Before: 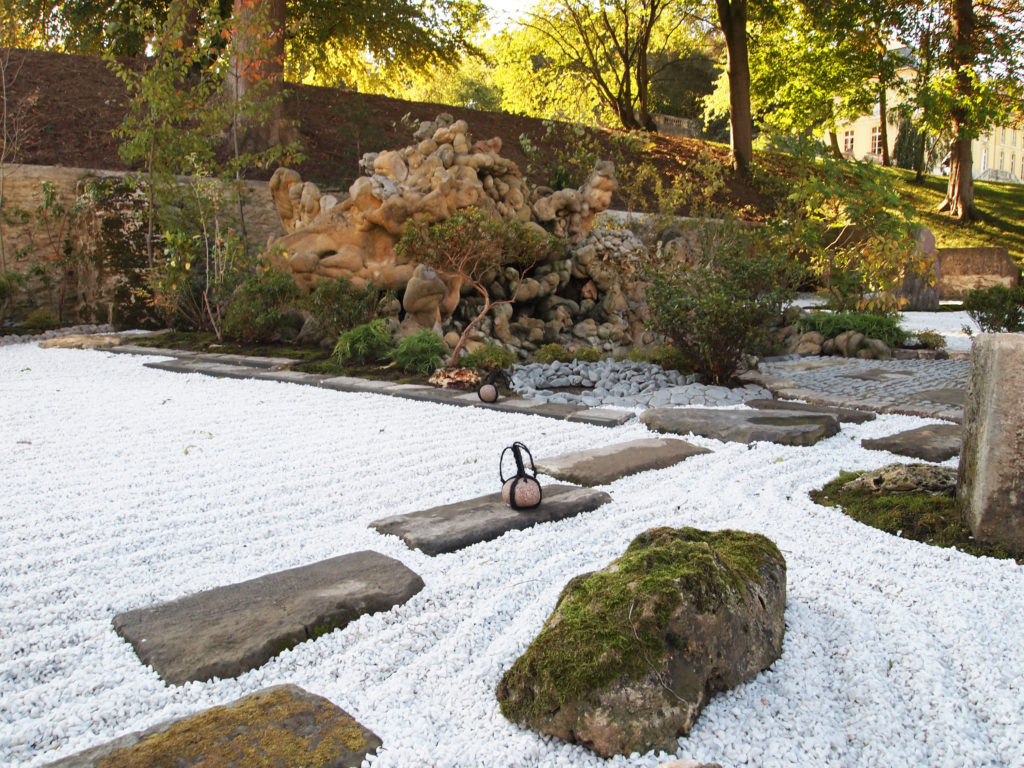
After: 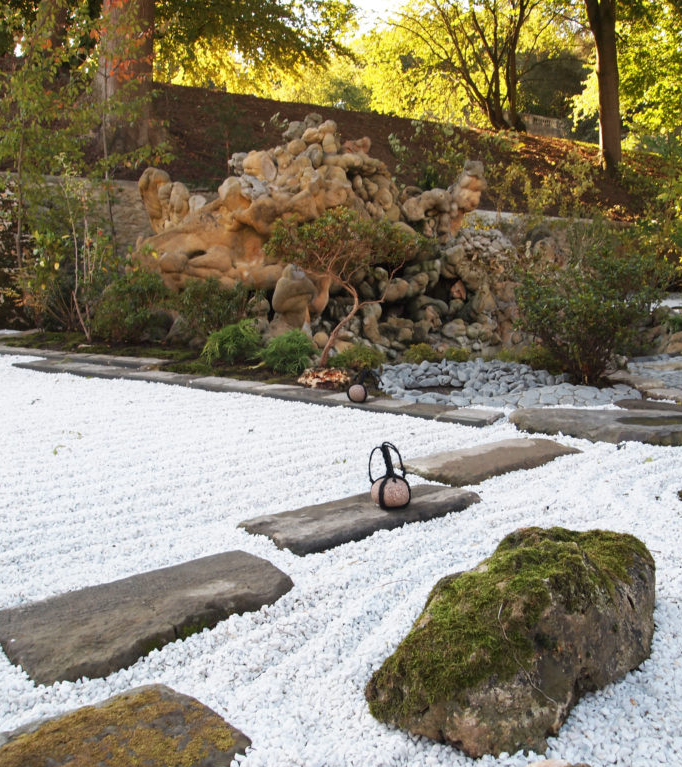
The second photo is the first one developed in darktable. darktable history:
crop and rotate: left 12.793%, right 20.546%
